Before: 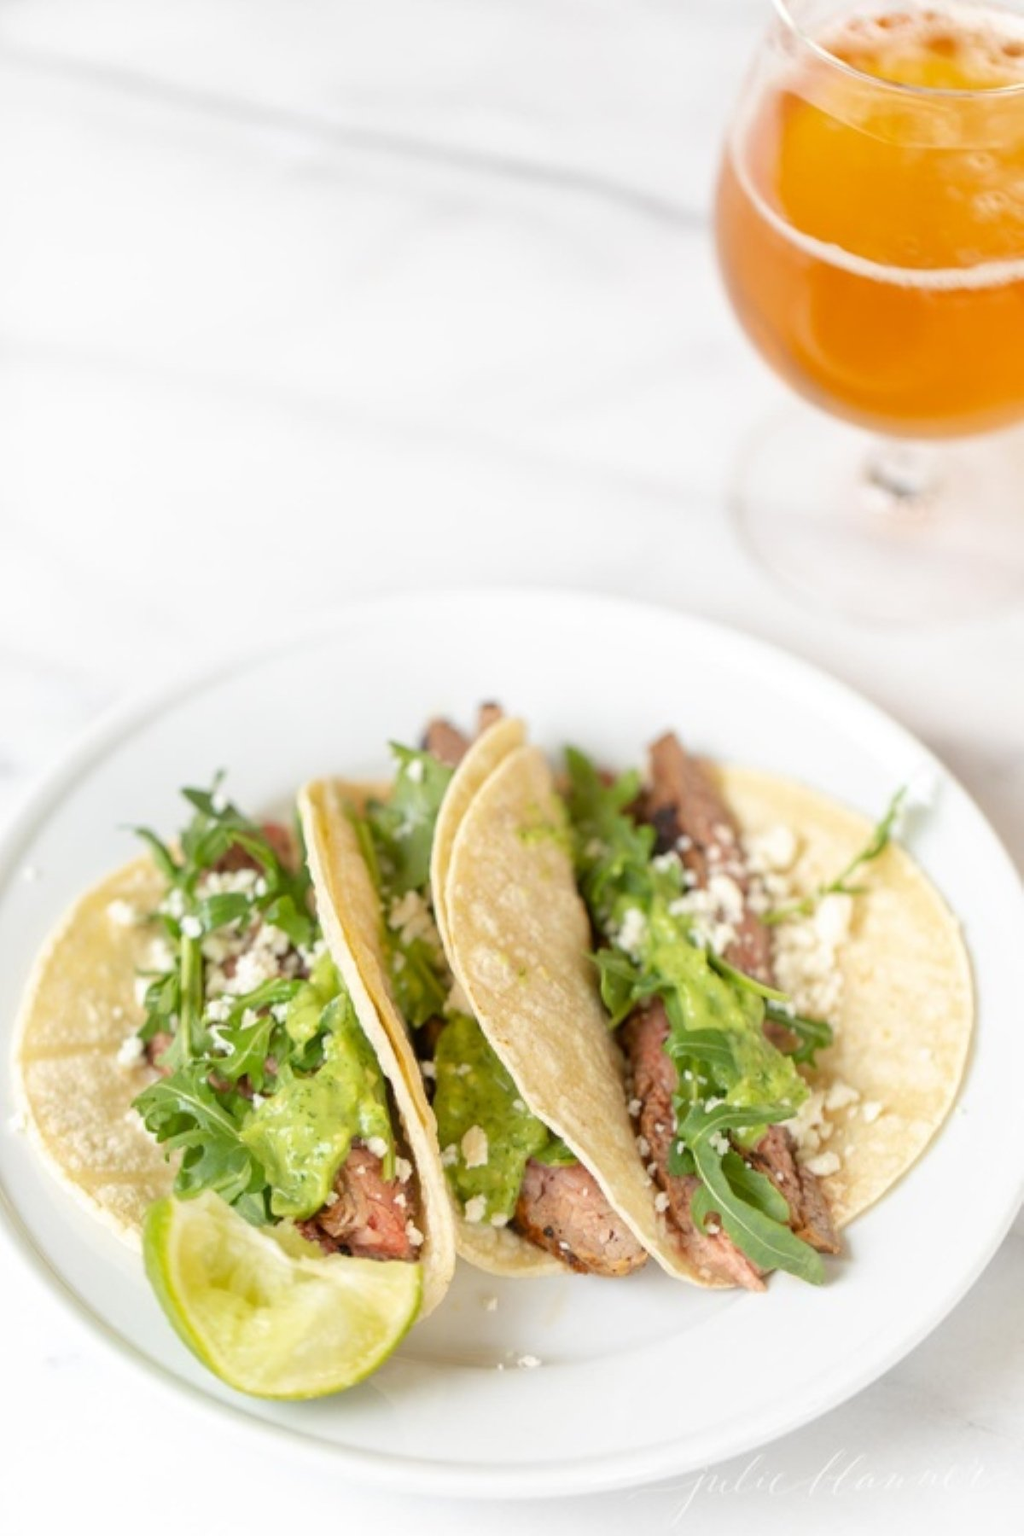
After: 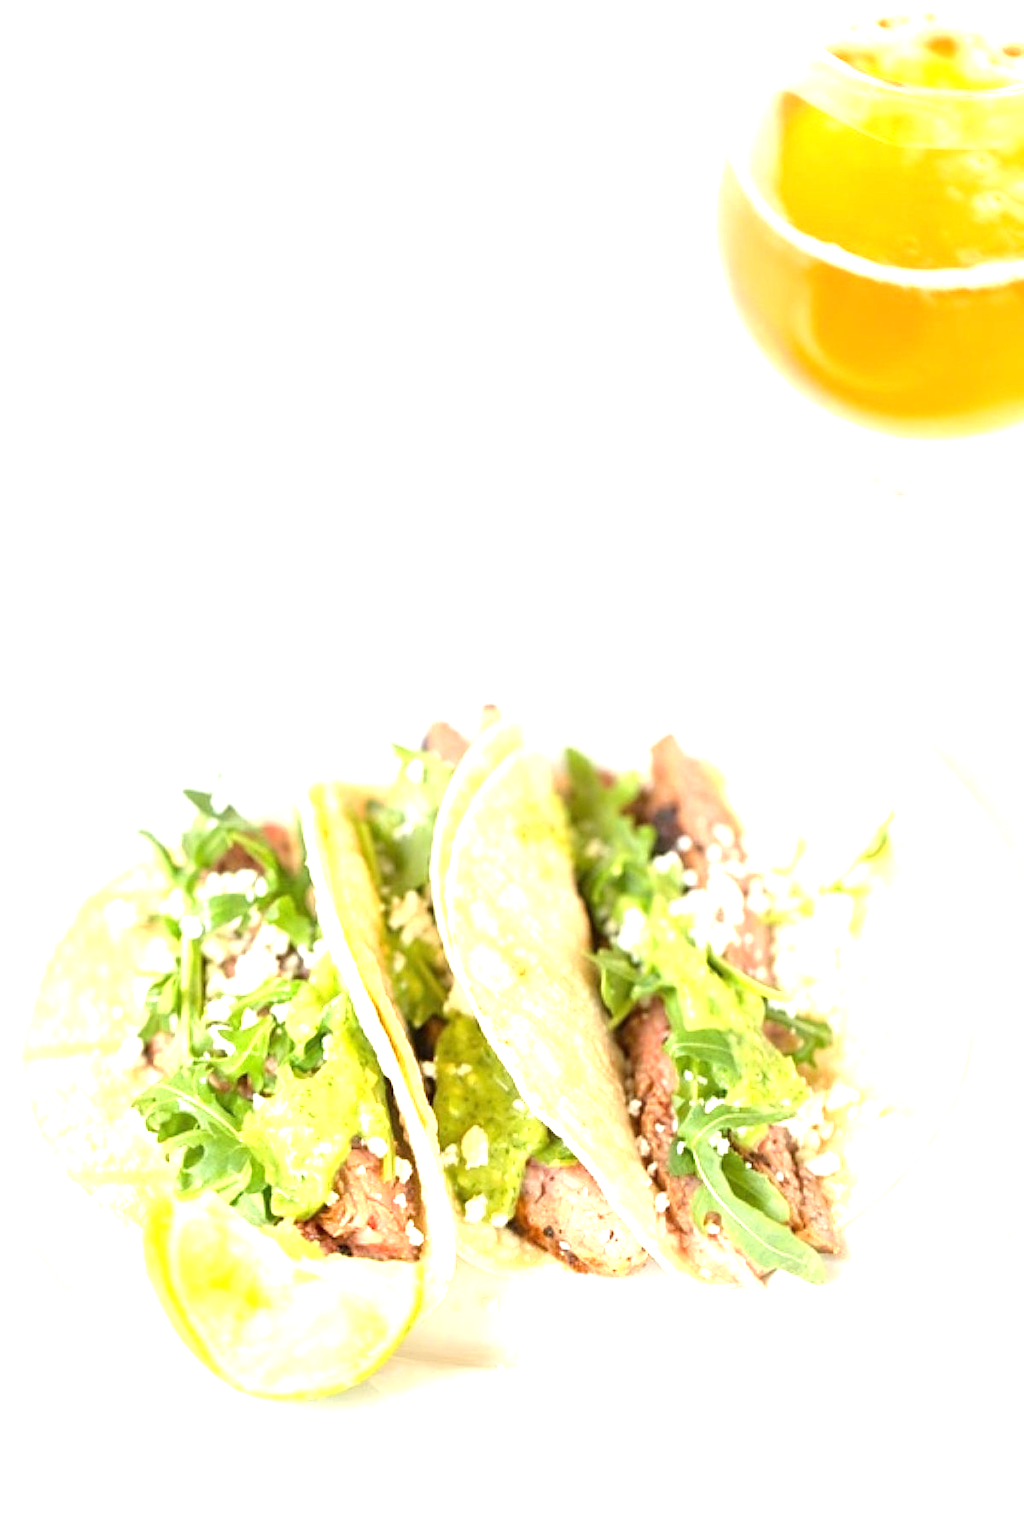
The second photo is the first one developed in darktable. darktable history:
sharpen: on, module defaults
exposure: black level correction 0, exposure 1.383 EV, compensate exposure bias true, compensate highlight preservation false
